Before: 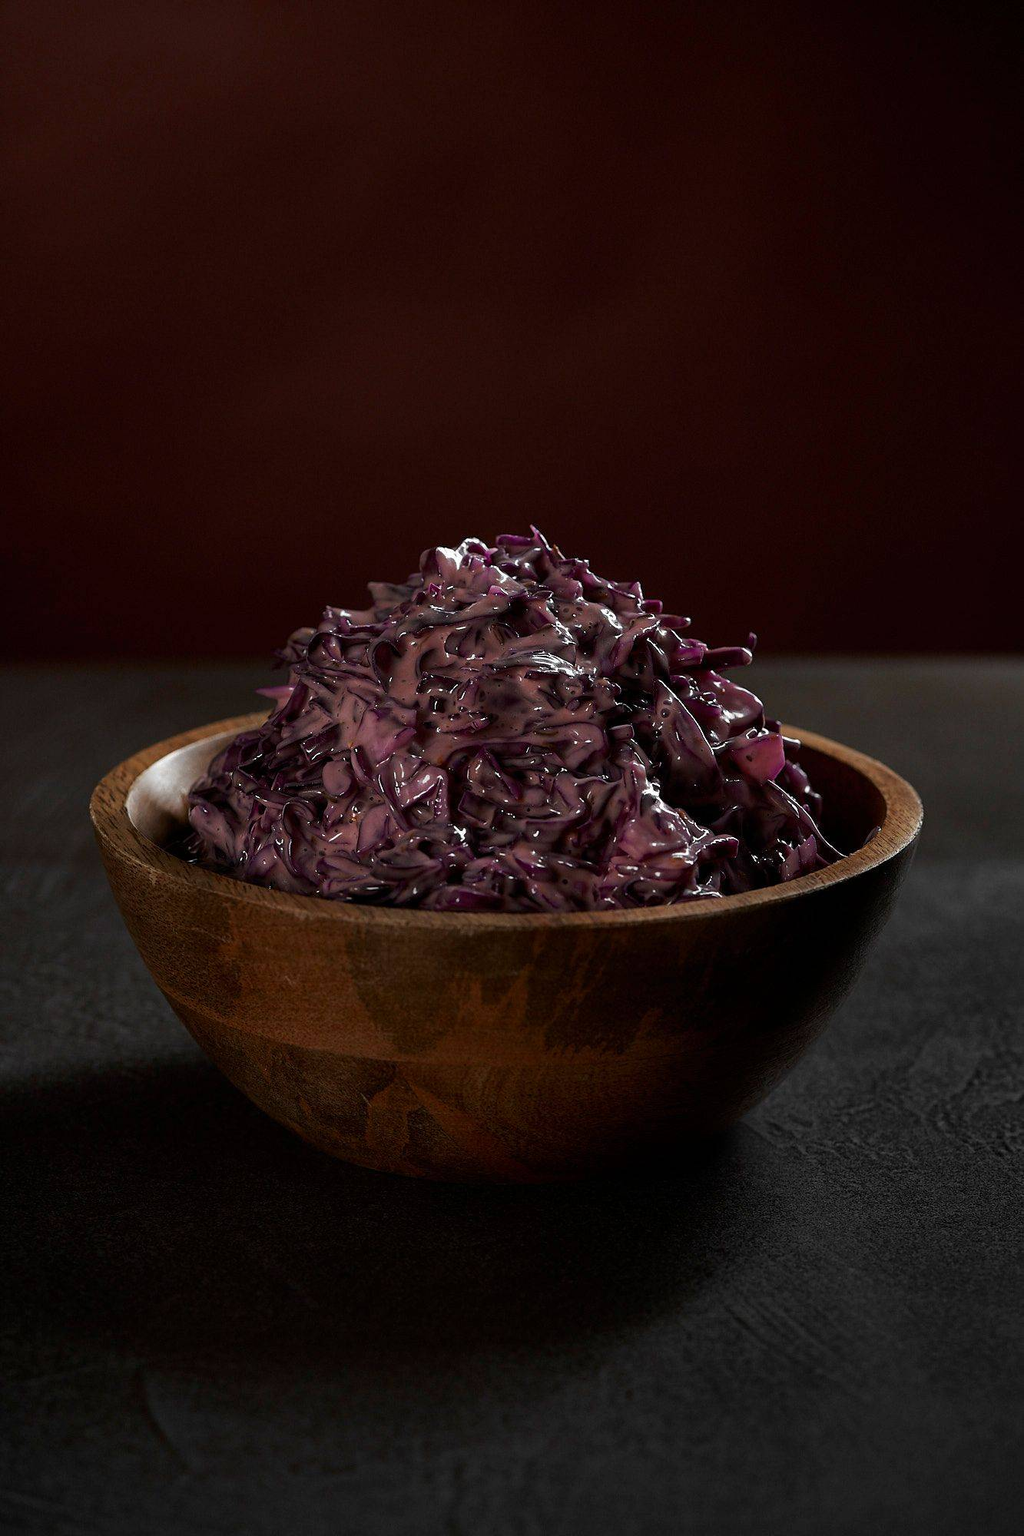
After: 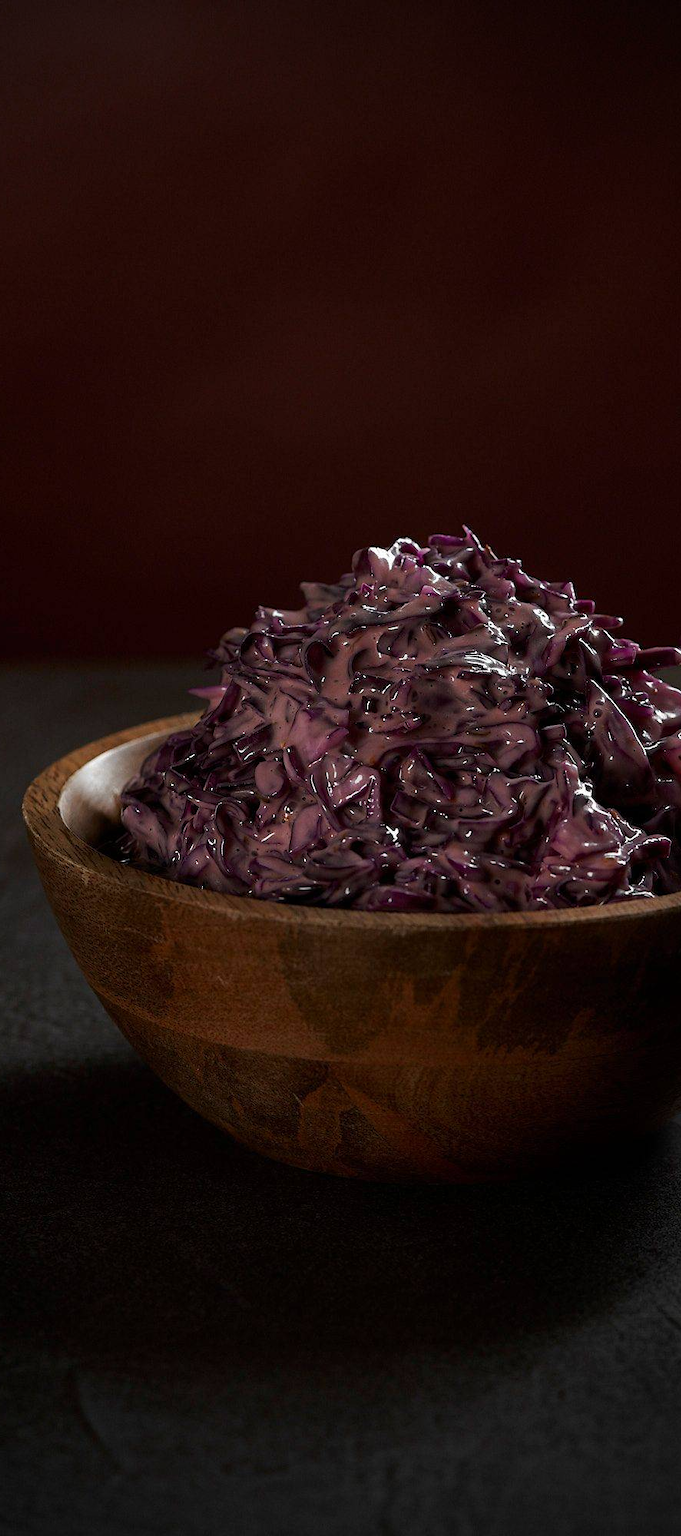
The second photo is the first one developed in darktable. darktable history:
crop and rotate: left 6.617%, right 26.717%
vignetting: on, module defaults
